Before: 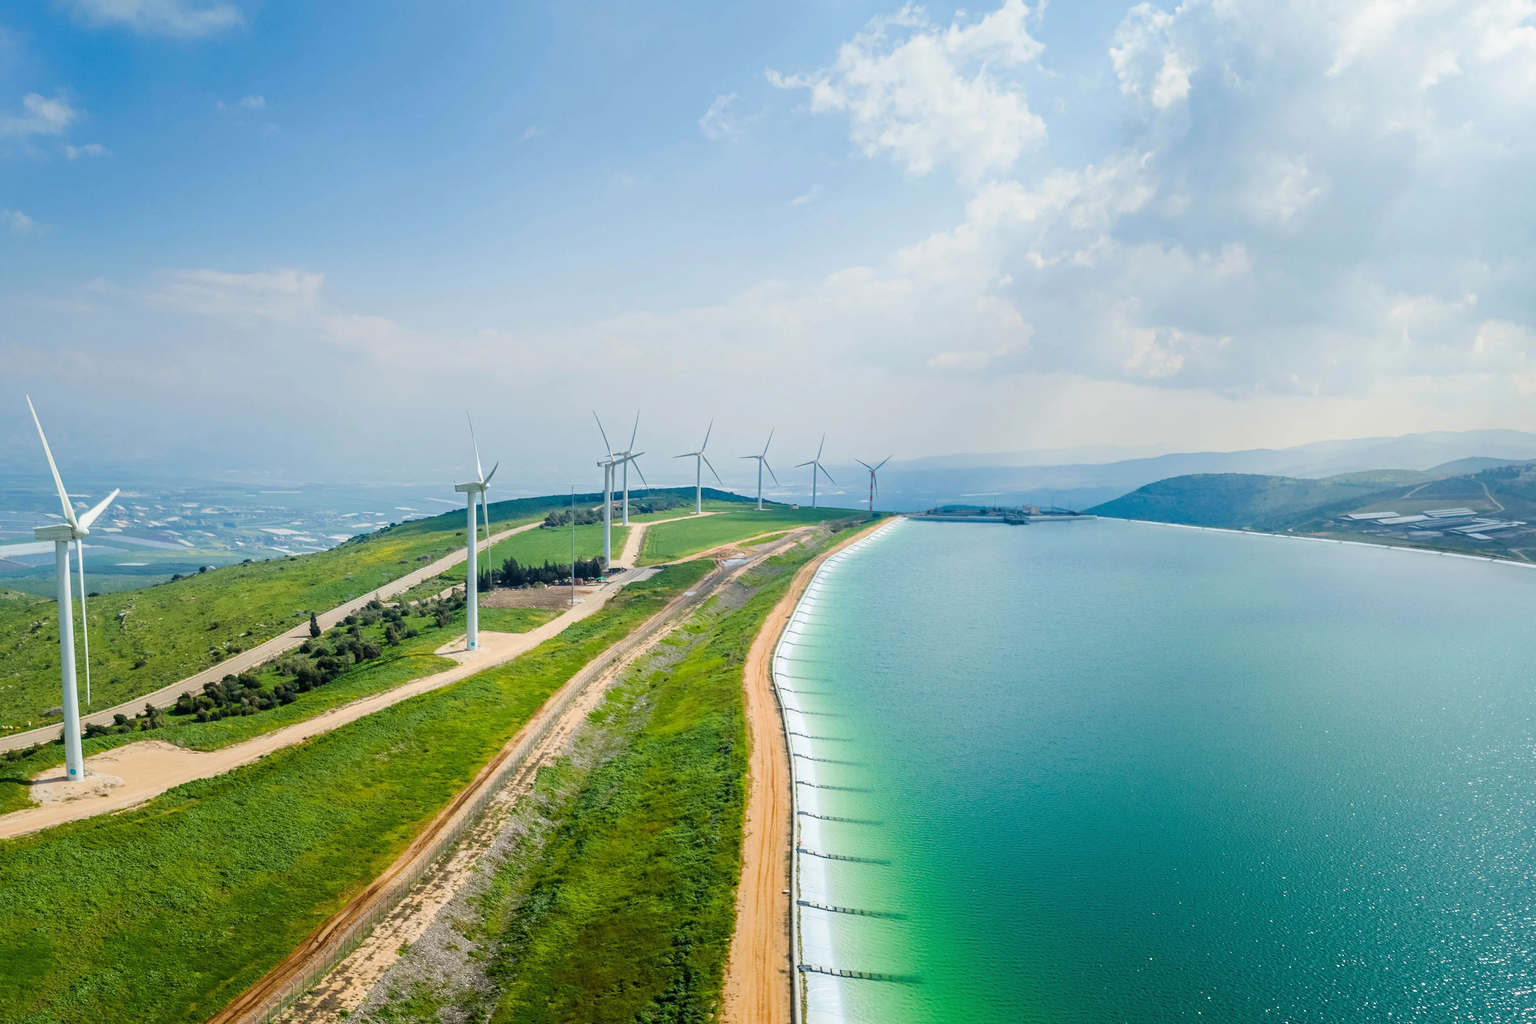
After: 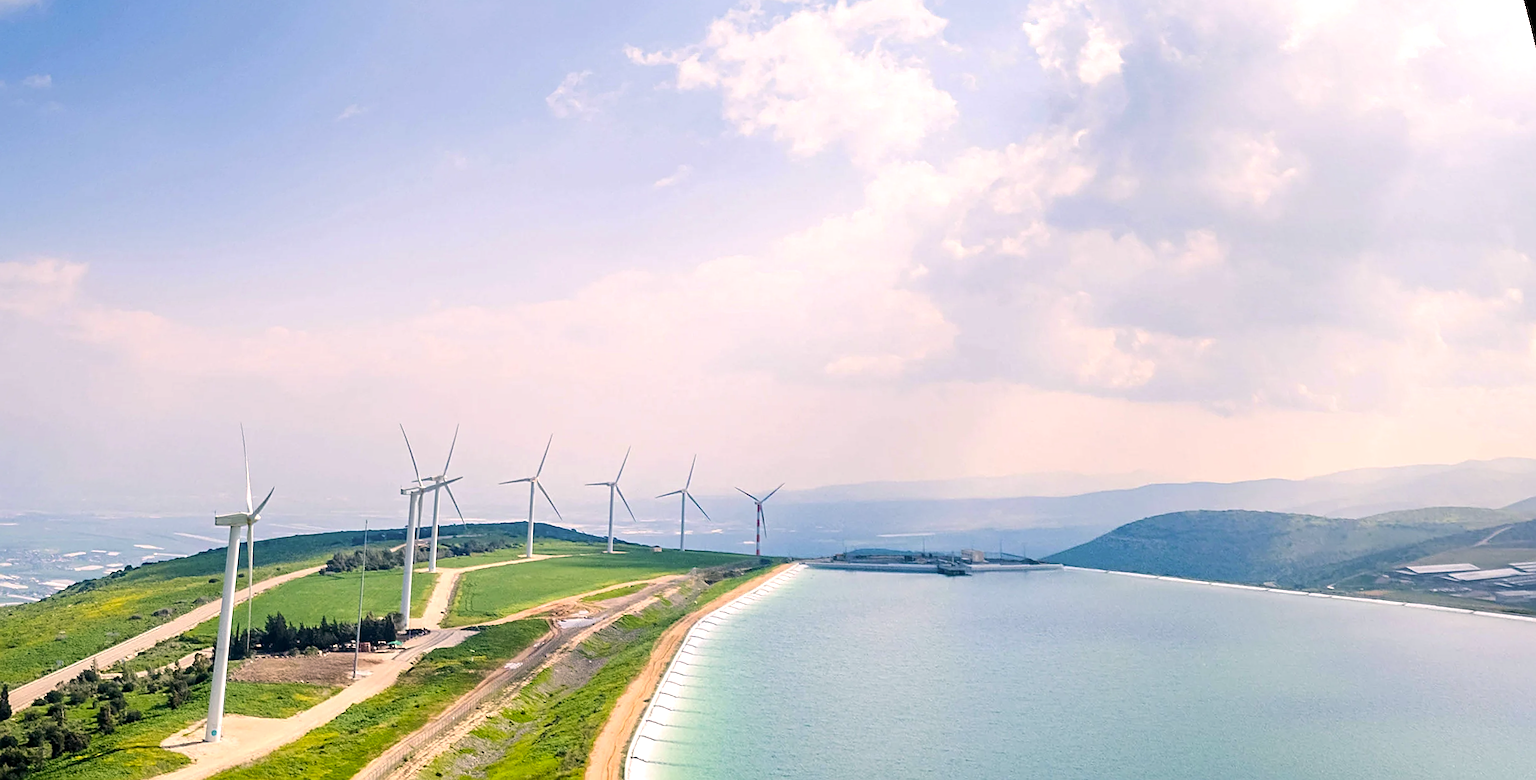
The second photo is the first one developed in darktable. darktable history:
exposure: black level correction 0.001, compensate highlight preservation false
crop and rotate: left 11.812%, bottom 42.776%
rotate and perspective: rotation 0.72°, lens shift (vertical) -0.352, lens shift (horizontal) -0.051, crop left 0.152, crop right 0.859, crop top 0.019, crop bottom 0.964
tone equalizer: -8 EV -0.417 EV, -7 EV -0.389 EV, -6 EV -0.333 EV, -5 EV -0.222 EV, -3 EV 0.222 EV, -2 EV 0.333 EV, -1 EV 0.389 EV, +0 EV 0.417 EV, edges refinement/feathering 500, mask exposure compensation -1.57 EV, preserve details no
white balance: red 0.98, blue 1.034
sharpen: on, module defaults
color correction: highlights a* 11.96, highlights b* 11.58
